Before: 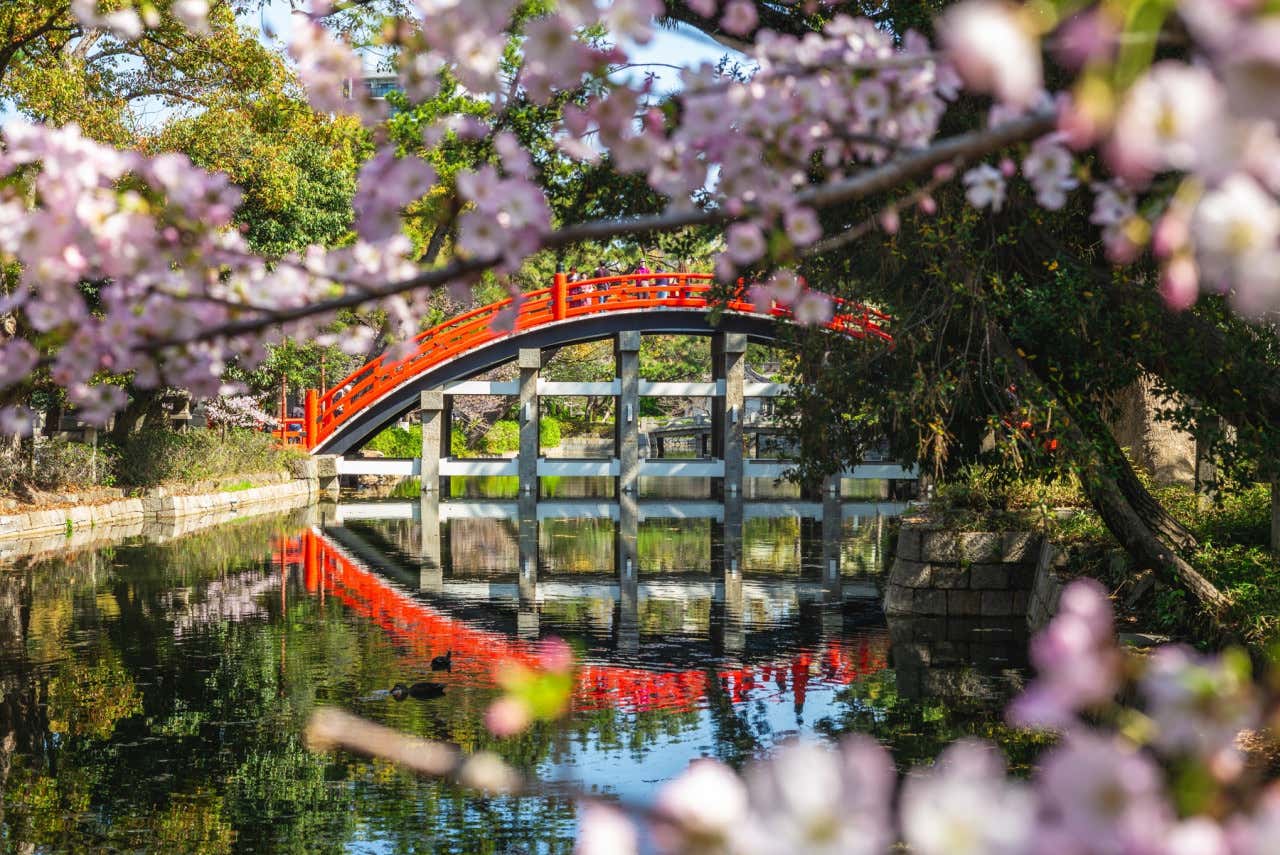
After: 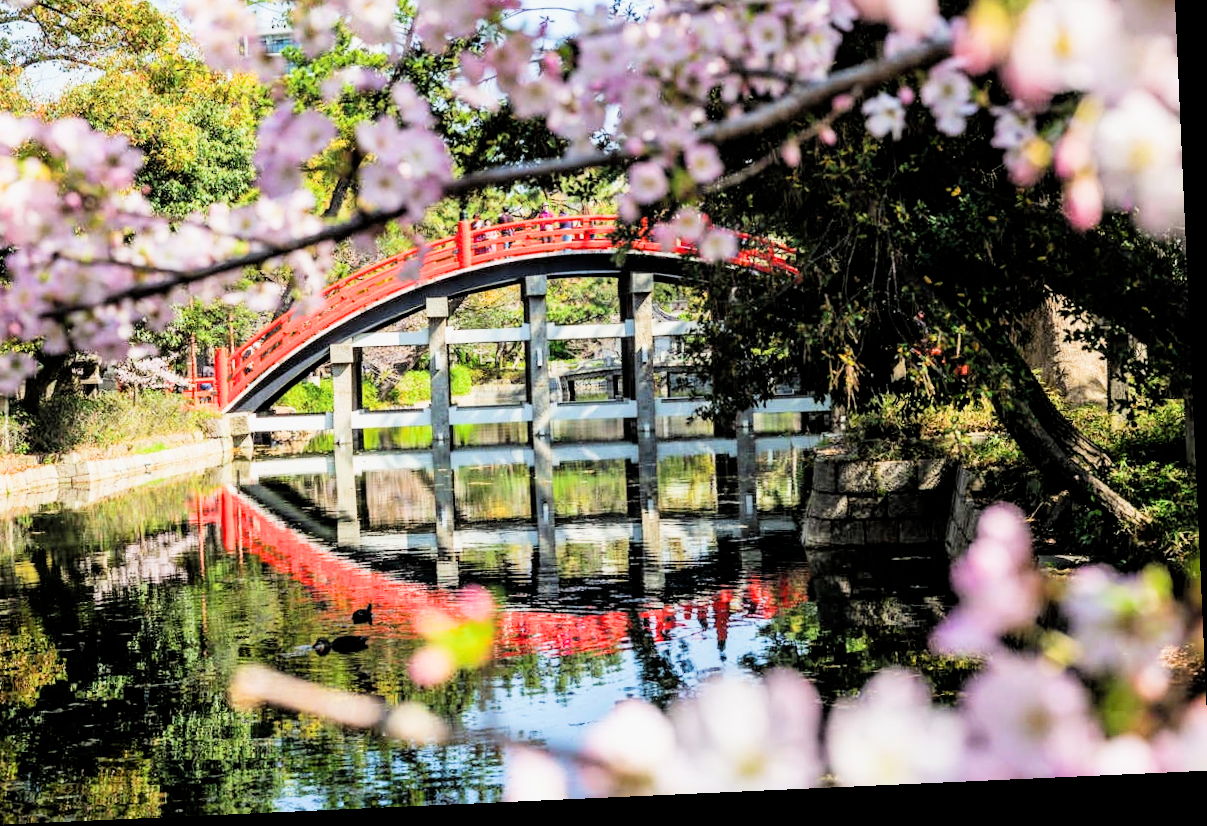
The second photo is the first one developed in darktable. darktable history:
rgb levels: levels [[0.013, 0.434, 0.89], [0, 0.5, 1], [0, 0.5, 1]]
filmic rgb: black relative exposure -5 EV, hardness 2.88, contrast 1.4, highlights saturation mix -30%
exposure: black level correction 0, exposure 0.7 EV, compensate exposure bias true, compensate highlight preservation false
rotate and perspective: rotation -2.56°, automatic cropping off
crop and rotate: left 8.262%, top 9.226%
